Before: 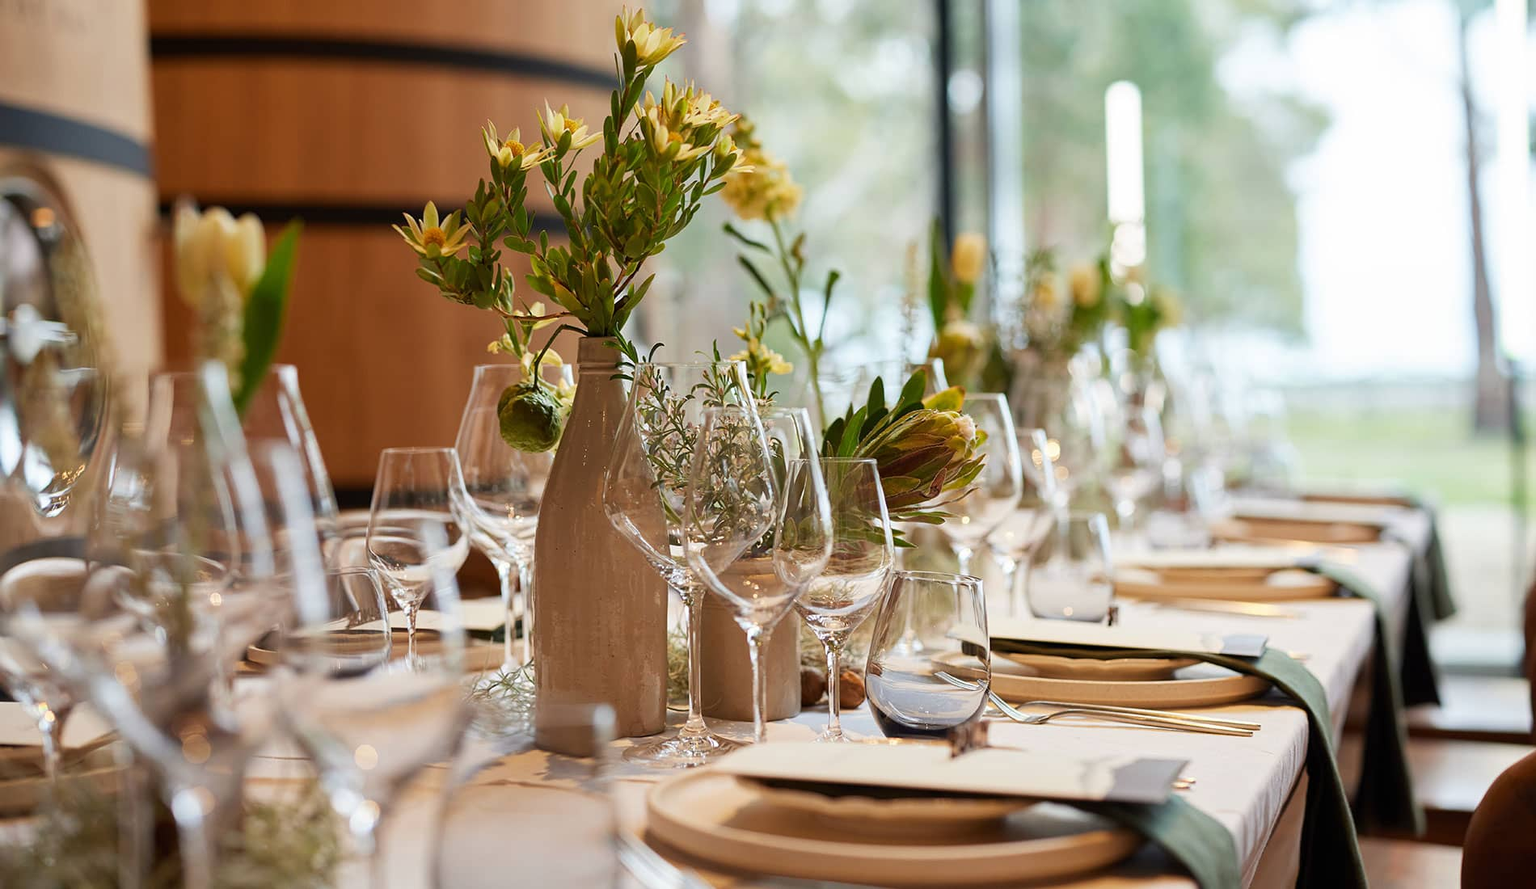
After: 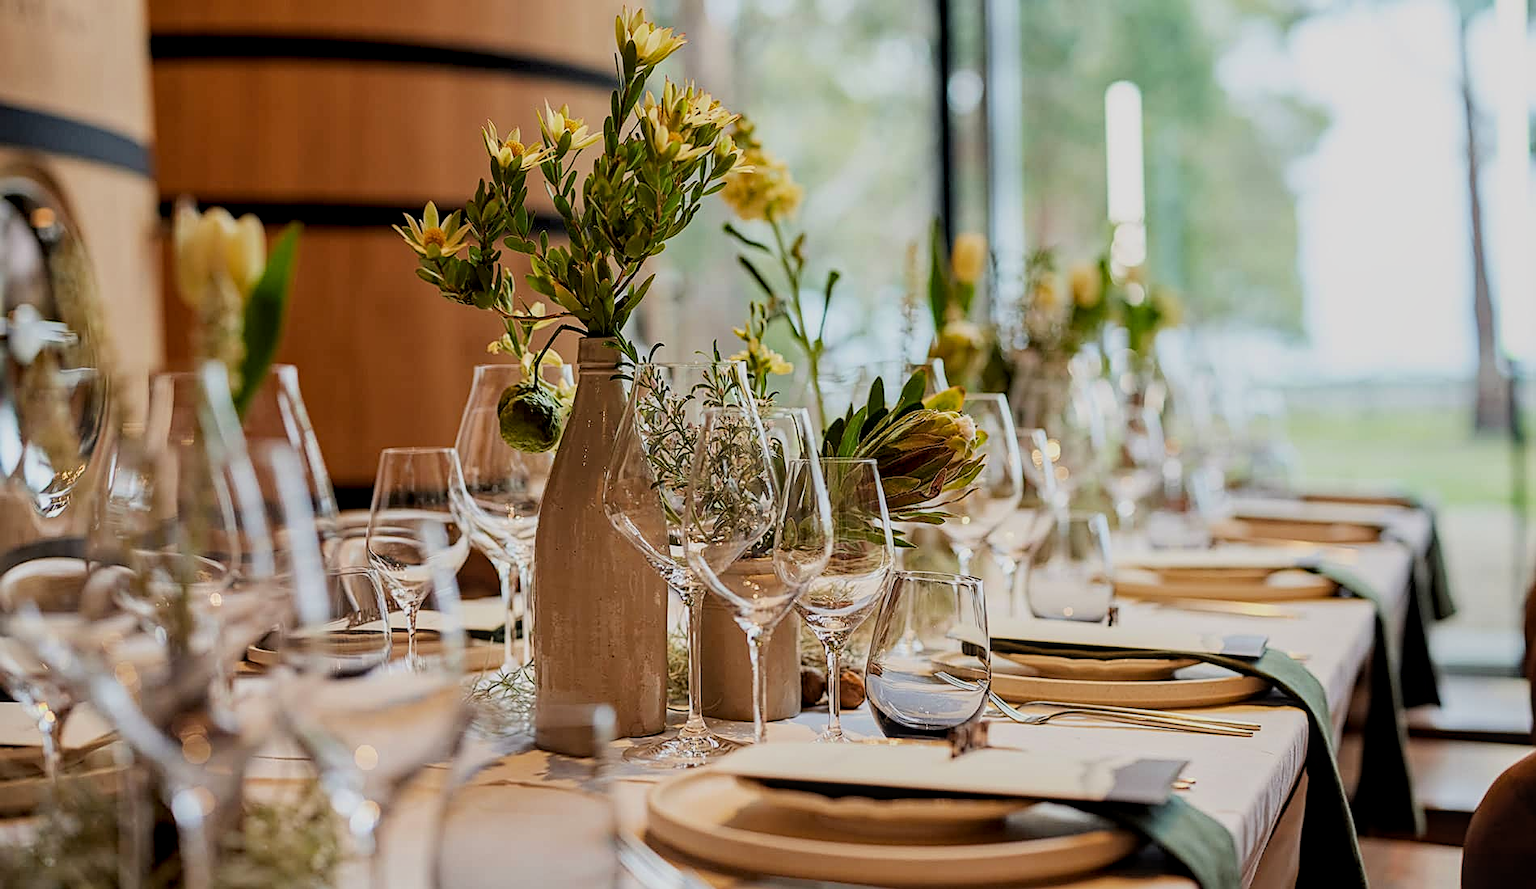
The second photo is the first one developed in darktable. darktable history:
local contrast: detail 130%
filmic rgb: black relative exposure -7.65 EV, white relative exposure 4.56 EV, hardness 3.61, color science v6 (2022)
sharpen: on, module defaults
haze removal: compatibility mode true, adaptive false
